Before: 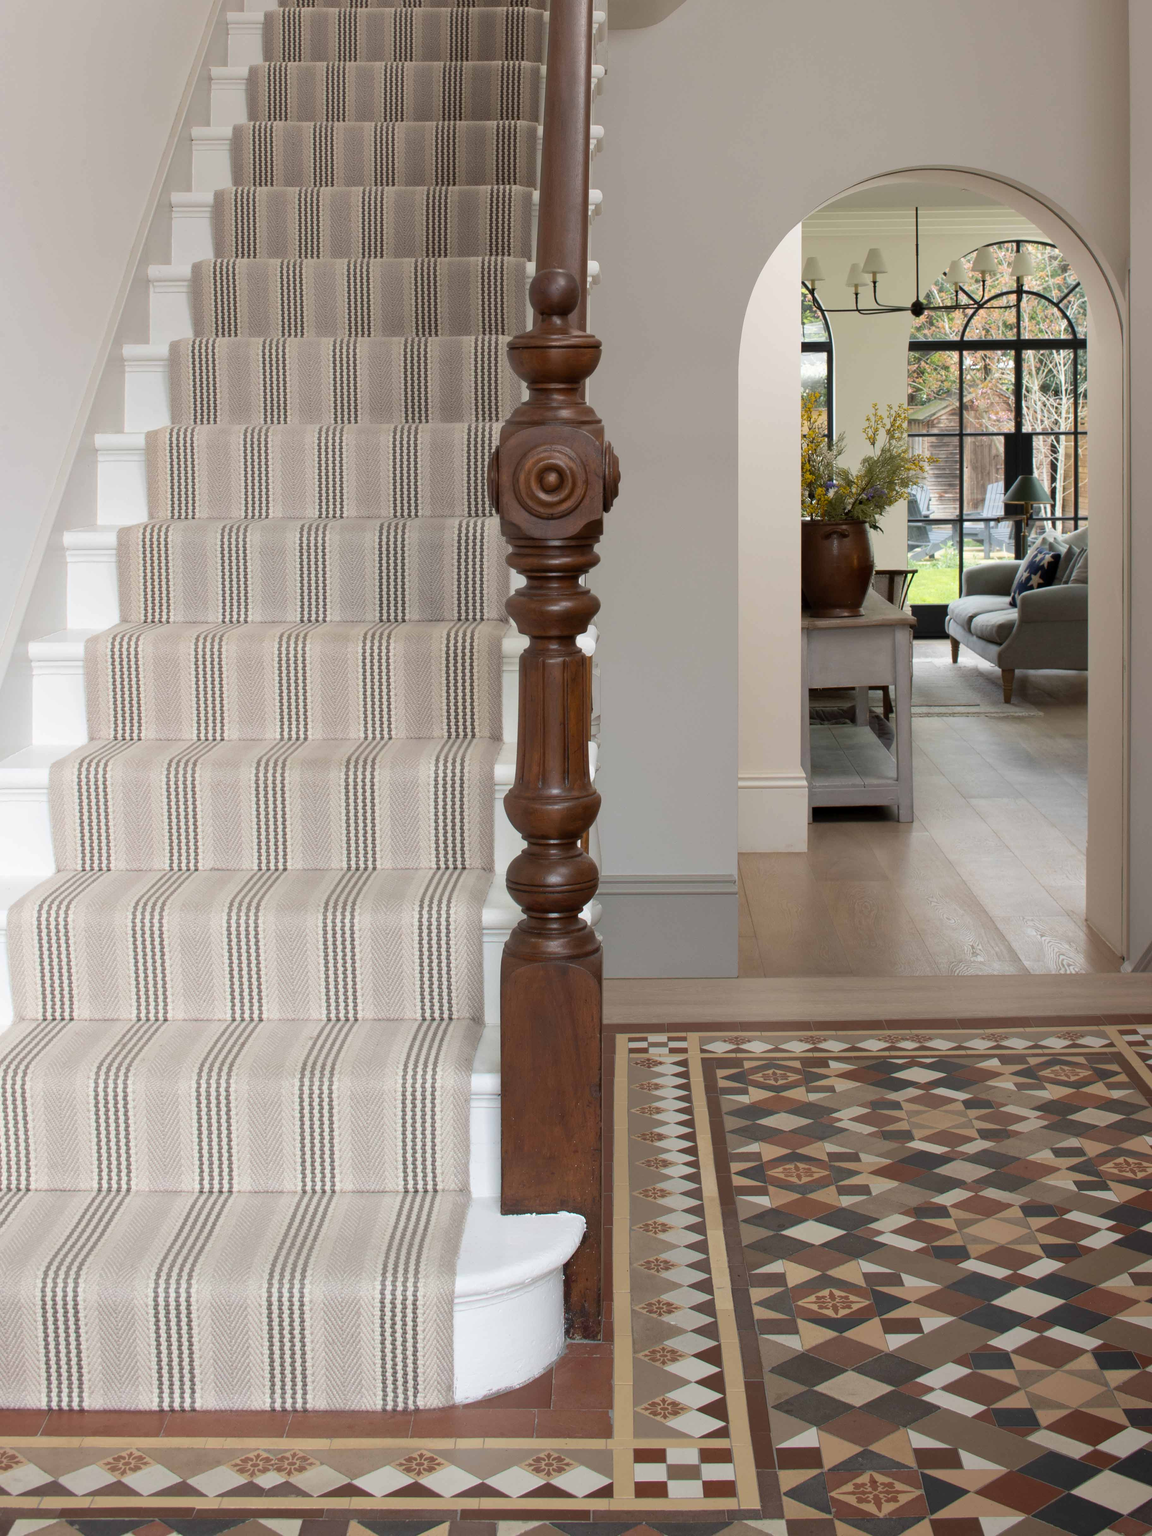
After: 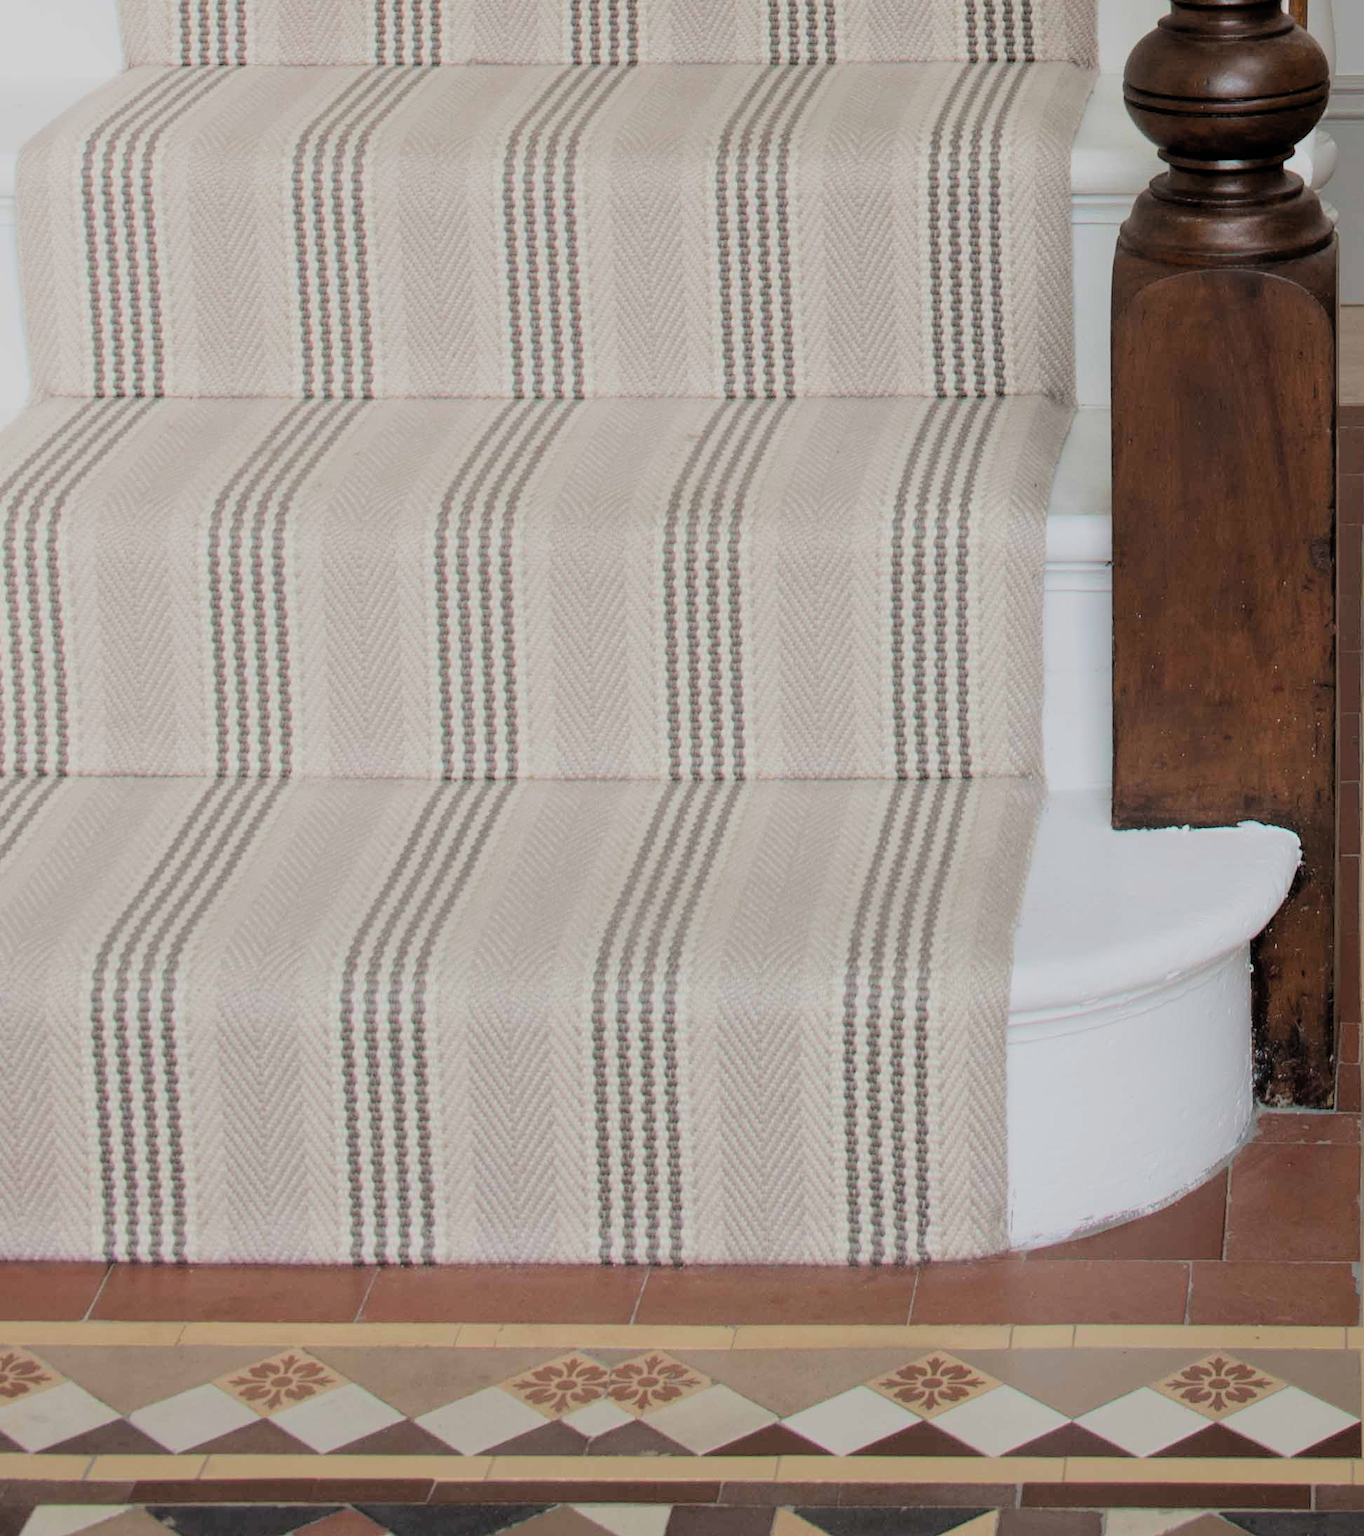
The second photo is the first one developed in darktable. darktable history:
crop and rotate: top 54.778%, right 46.61%, bottom 0.159%
filmic rgb: black relative exposure -4.58 EV, white relative exposure 4.8 EV, threshold 3 EV, hardness 2.36, latitude 36.07%, contrast 1.048, highlights saturation mix 1.32%, shadows ↔ highlights balance 1.25%, color science v4 (2020), enable highlight reconstruction true
